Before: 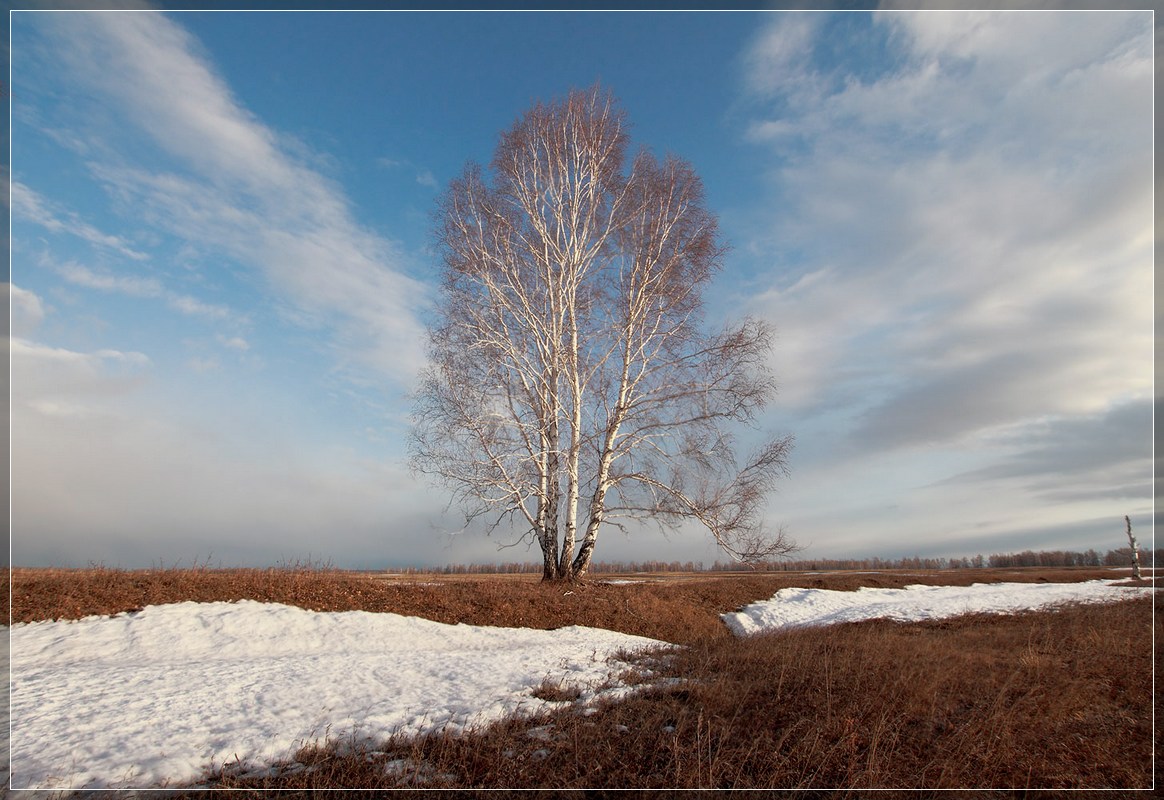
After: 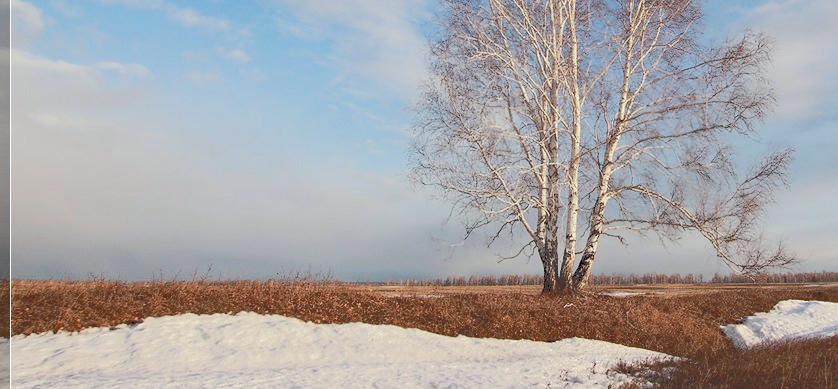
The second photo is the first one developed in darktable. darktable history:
crop: top 36.079%, right 27.989%, bottom 15.174%
haze removal: compatibility mode true, adaptive false
tone curve: curves: ch0 [(0, 0) (0.003, 0.232) (0.011, 0.232) (0.025, 0.232) (0.044, 0.233) (0.069, 0.234) (0.1, 0.237) (0.136, 0.247) (0.177, 0.258) (0.224, 0.283) (0.277, 0.332) (0.335, 0.401) (0.399, 0.483) (0.468, 0.56) (0.543, 0.637) (0.623, 0.706) (0.709, 0.764) (0.801, 0.816) (0.898, 0.859) (1, 1)], color space Lab, independent channels, preserve colors none
